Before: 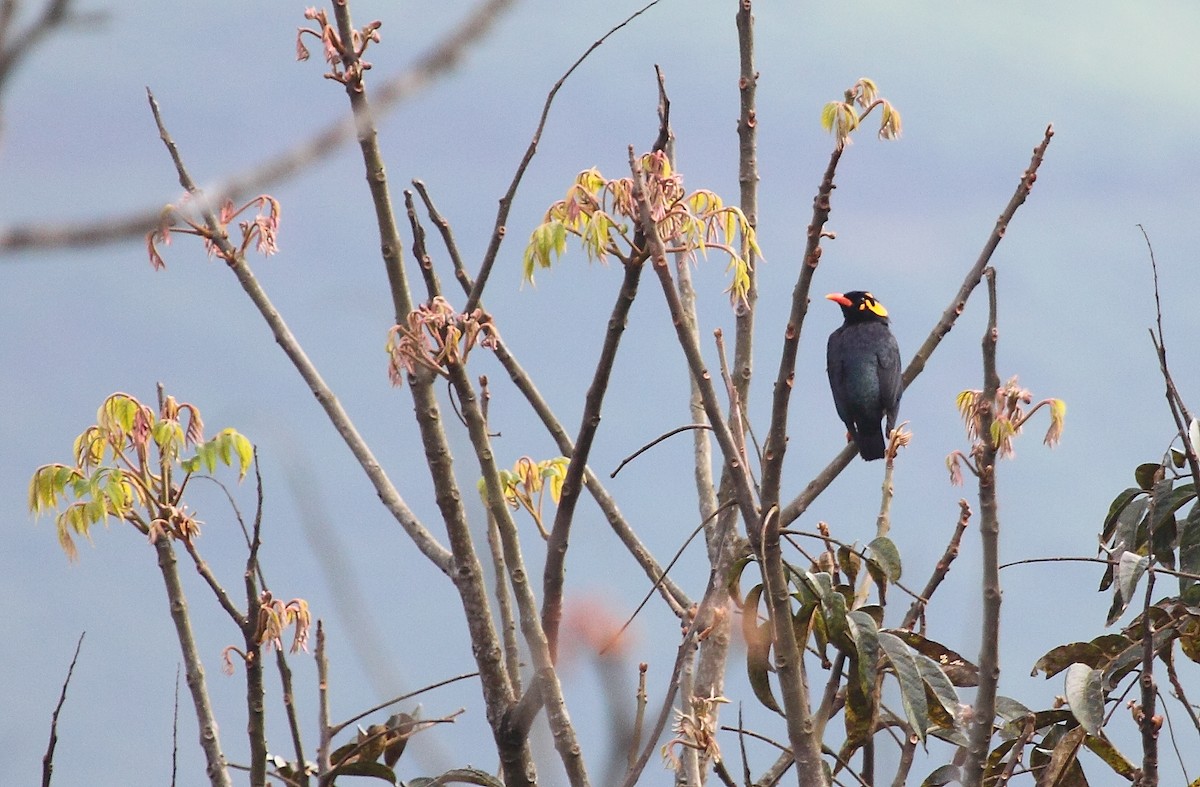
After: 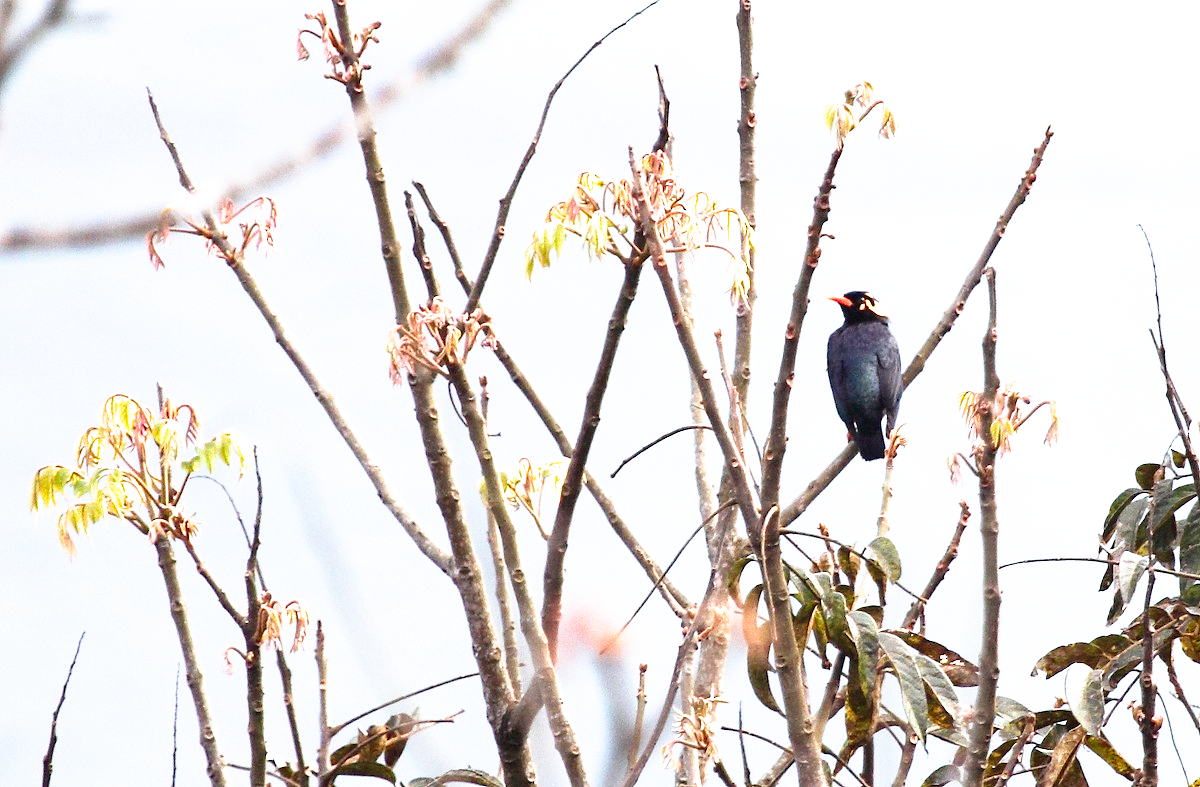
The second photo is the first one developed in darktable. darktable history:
exposure: exposure 1 EV, compensate highlight preservation false
filmic rgb: black relative exposure -8.7 EV, white relative exposure 2.7 EV, threshold 3 EV, target black luminance 0%, hardness 6.25, latitude 76.53%, contrast 1.326, shadows ↔ highlights balance -0.349%, preserve chrominance no, color science v4 (2020), enable highlight reconstruction true
